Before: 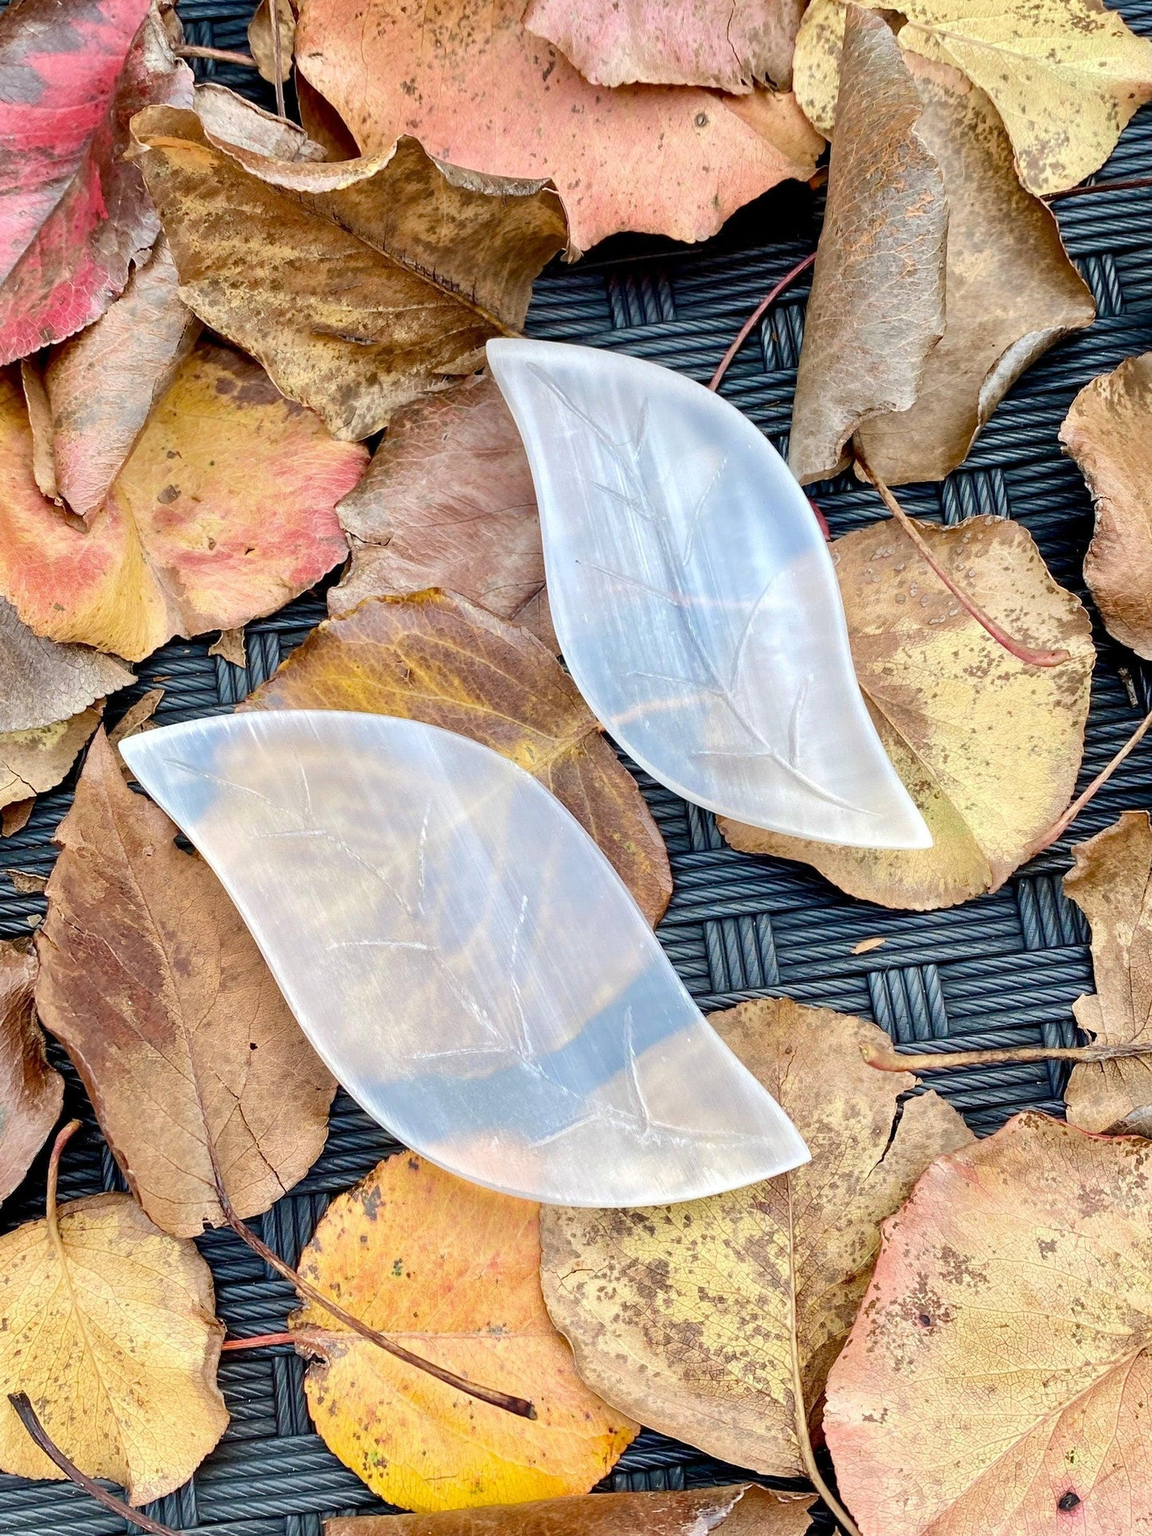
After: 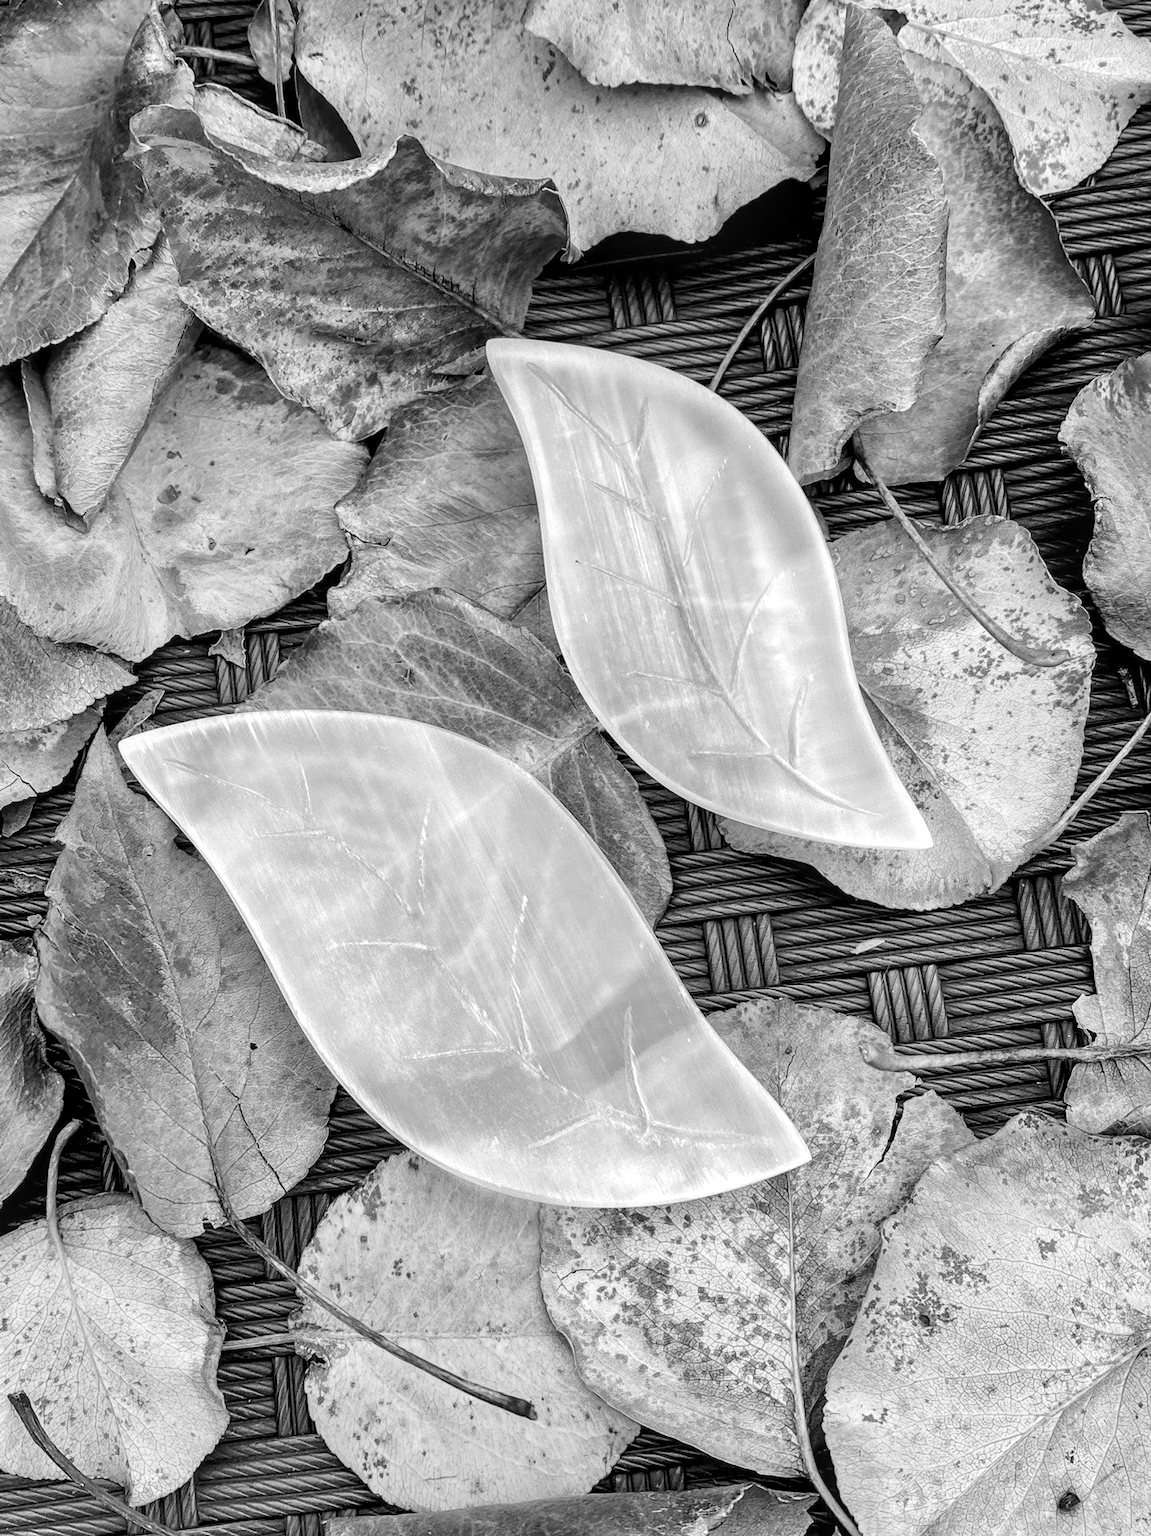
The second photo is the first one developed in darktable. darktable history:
local contrast: detail 130%
monochrome: on, module defaults
